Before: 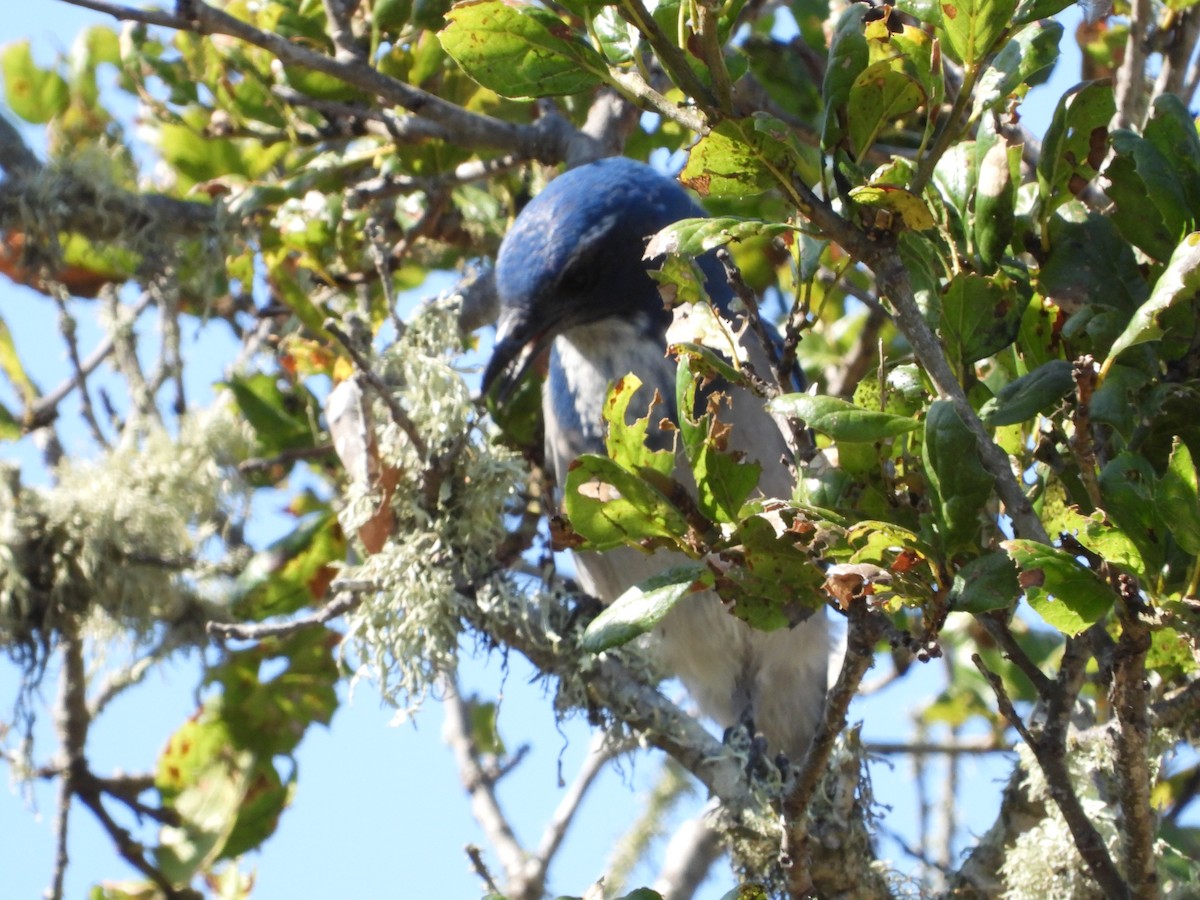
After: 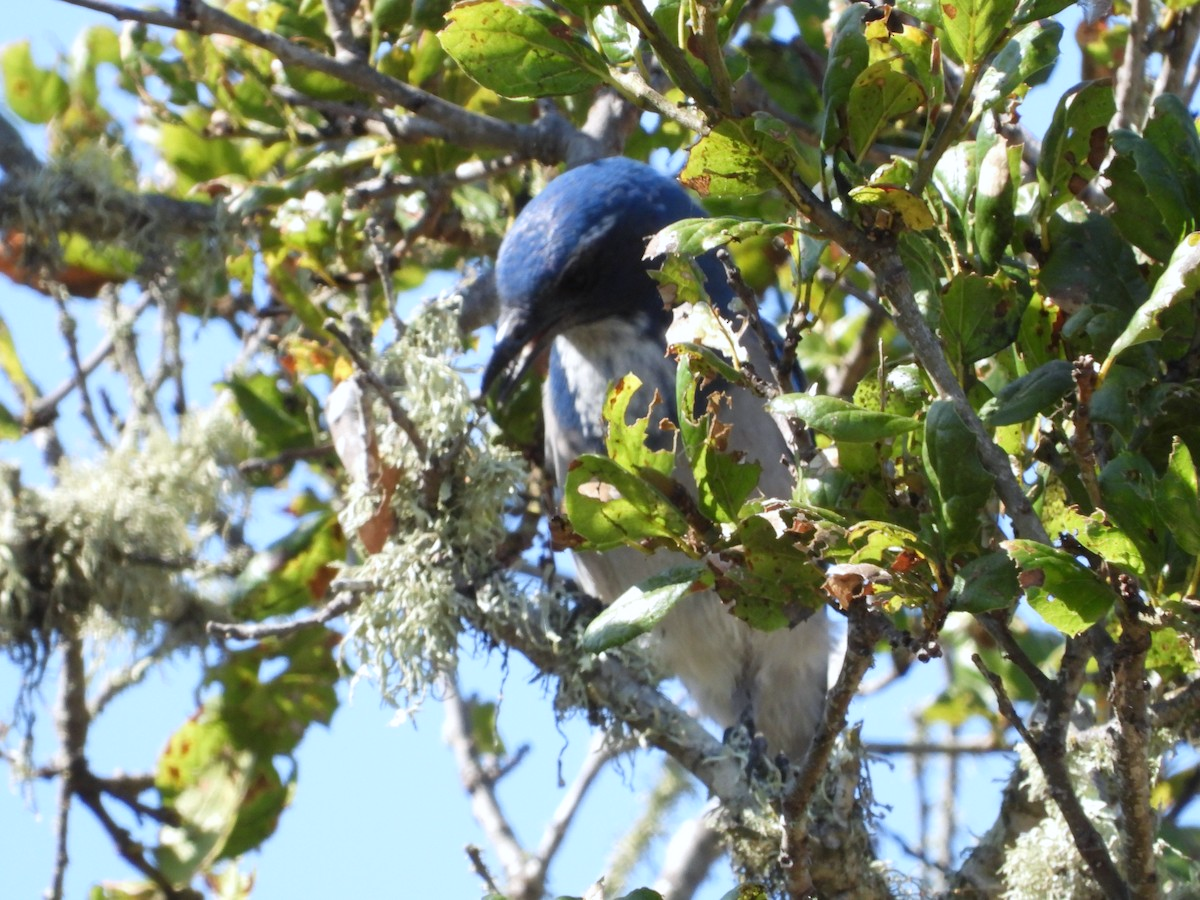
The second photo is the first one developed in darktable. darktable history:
white balance: red 0.983, blue 1.036
